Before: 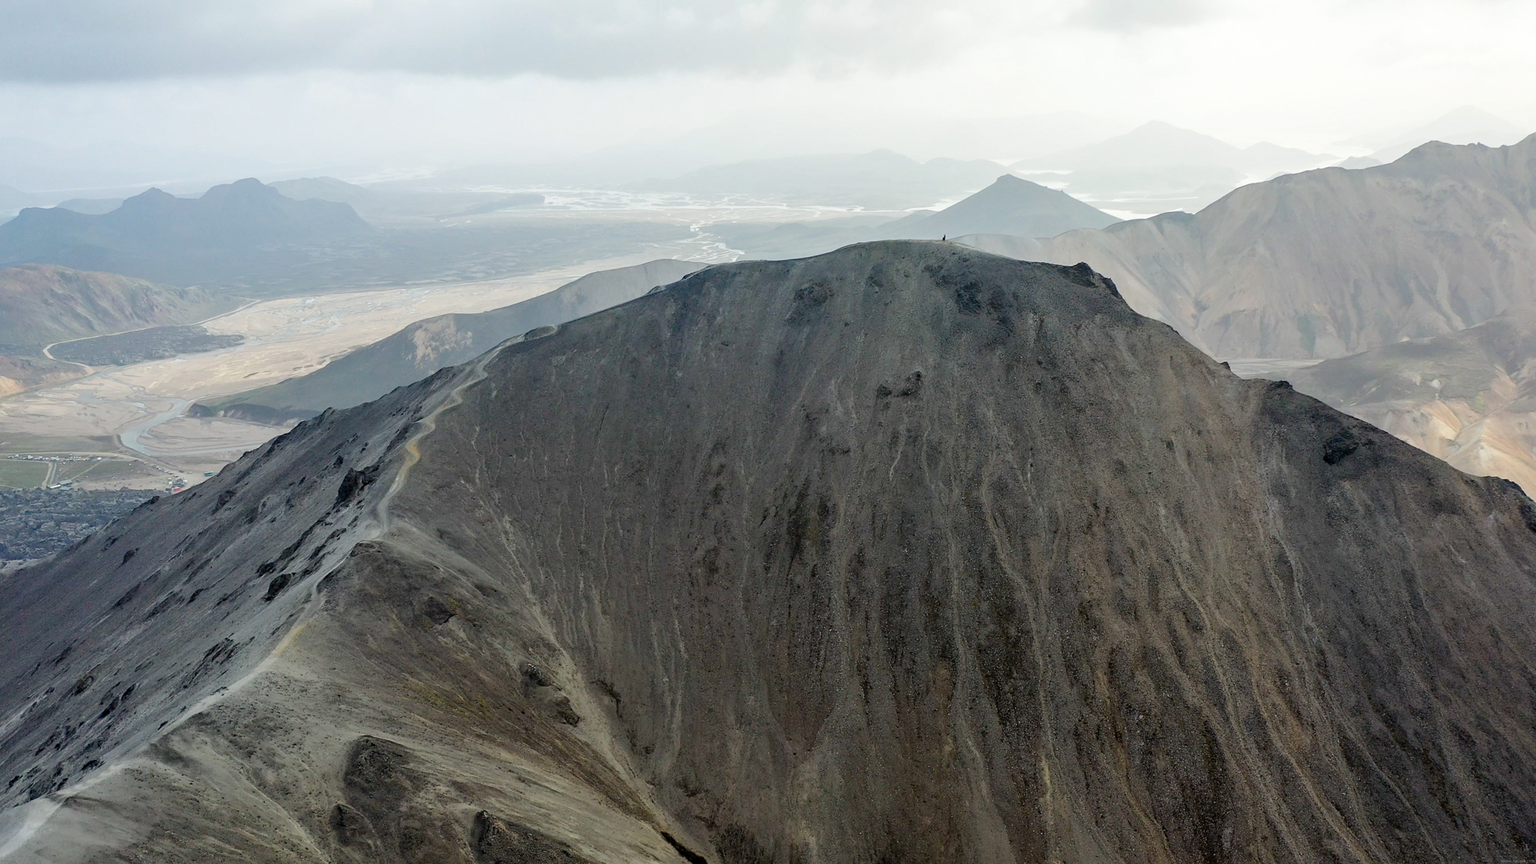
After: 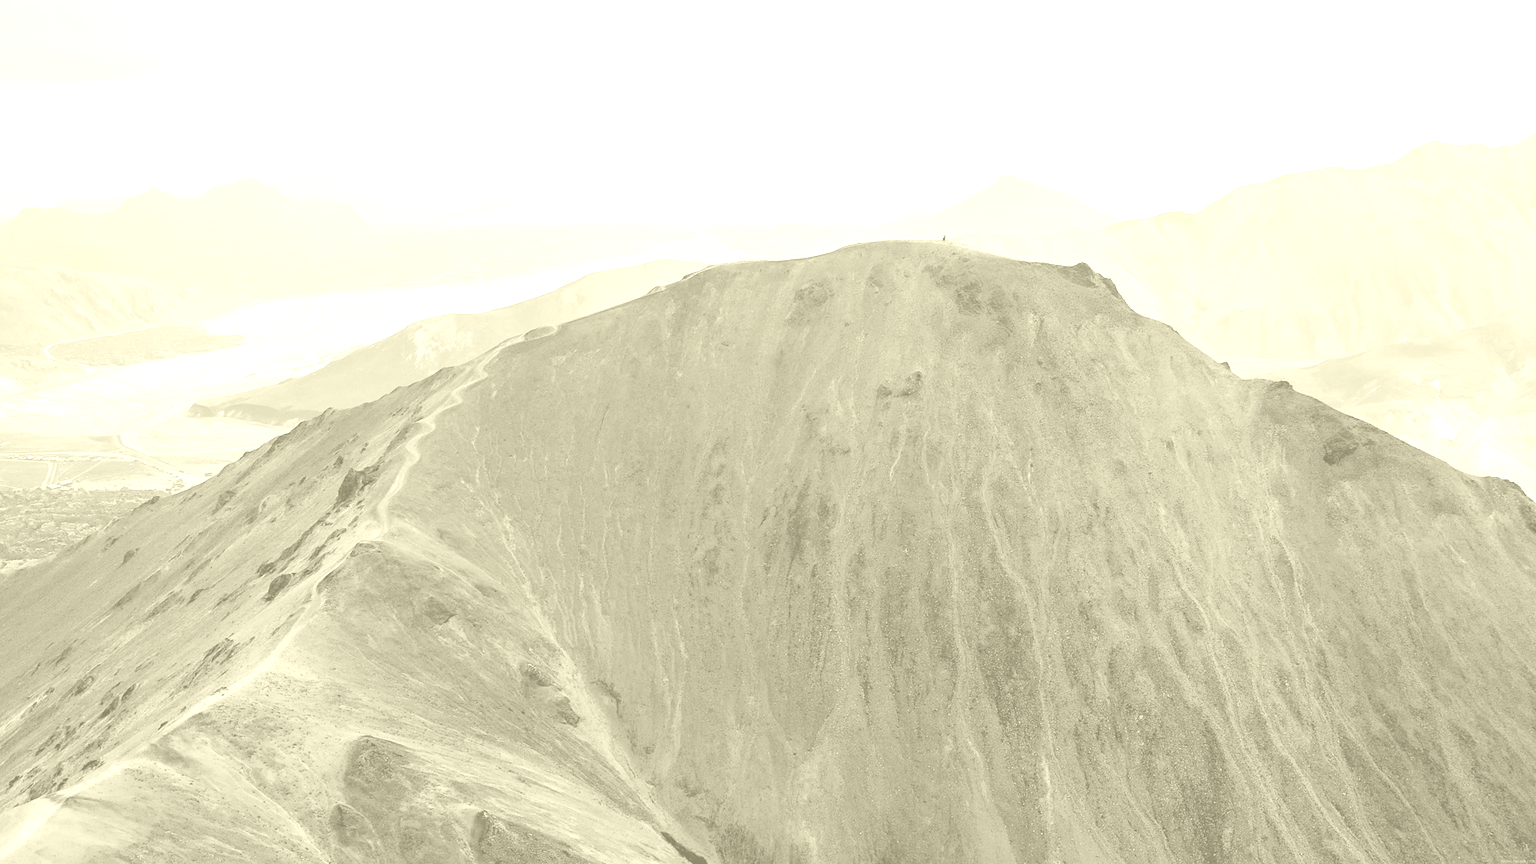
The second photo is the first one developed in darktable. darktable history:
vibrance: vibrance 100%
colorize: hue 43.2°, saturation 40%, version 1
exposure: black level correction 0, exposure 1.2 EV, compensate highlight preservation false
